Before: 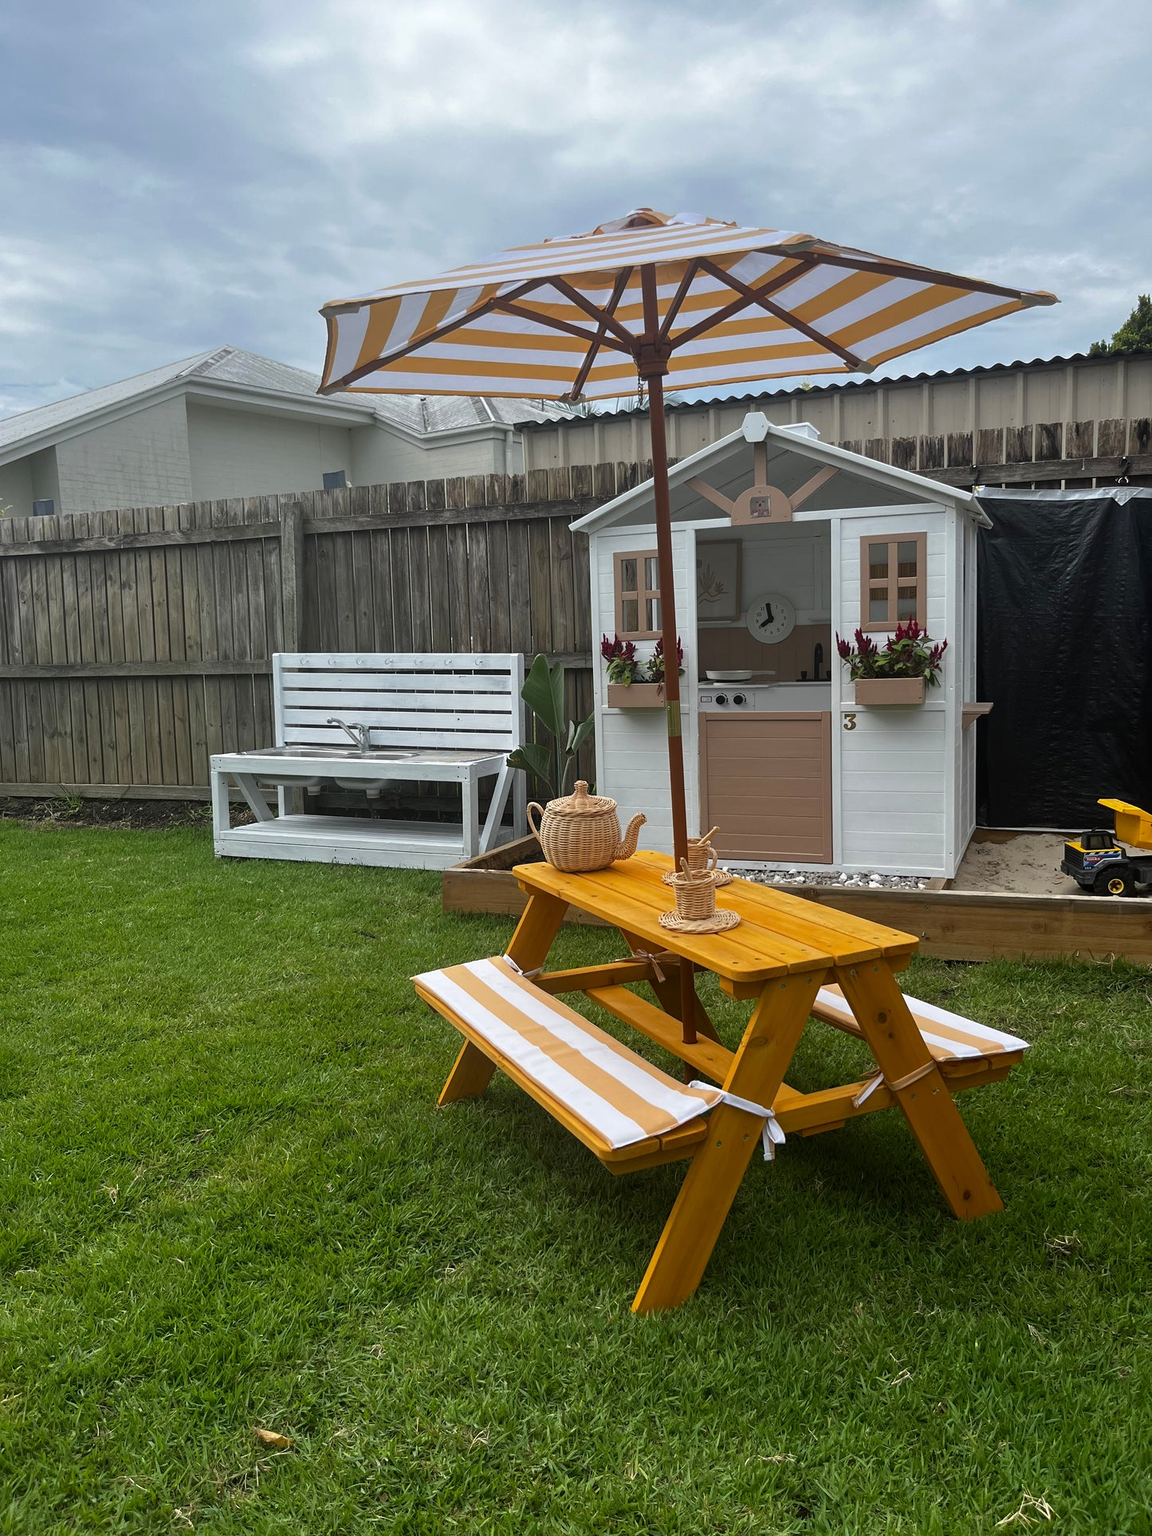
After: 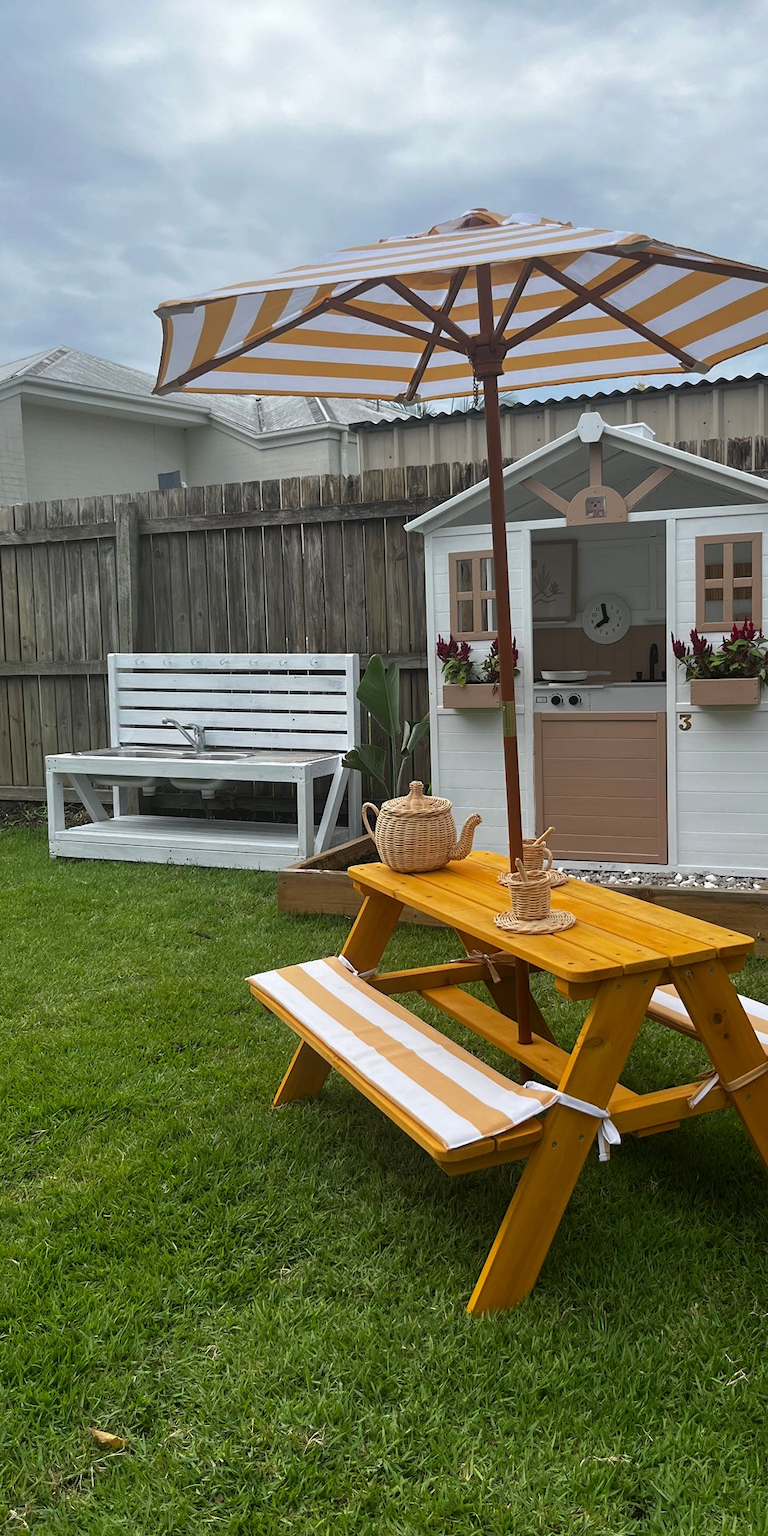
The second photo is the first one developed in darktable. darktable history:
crop and rotate: left 14.329%, right 19.011%
